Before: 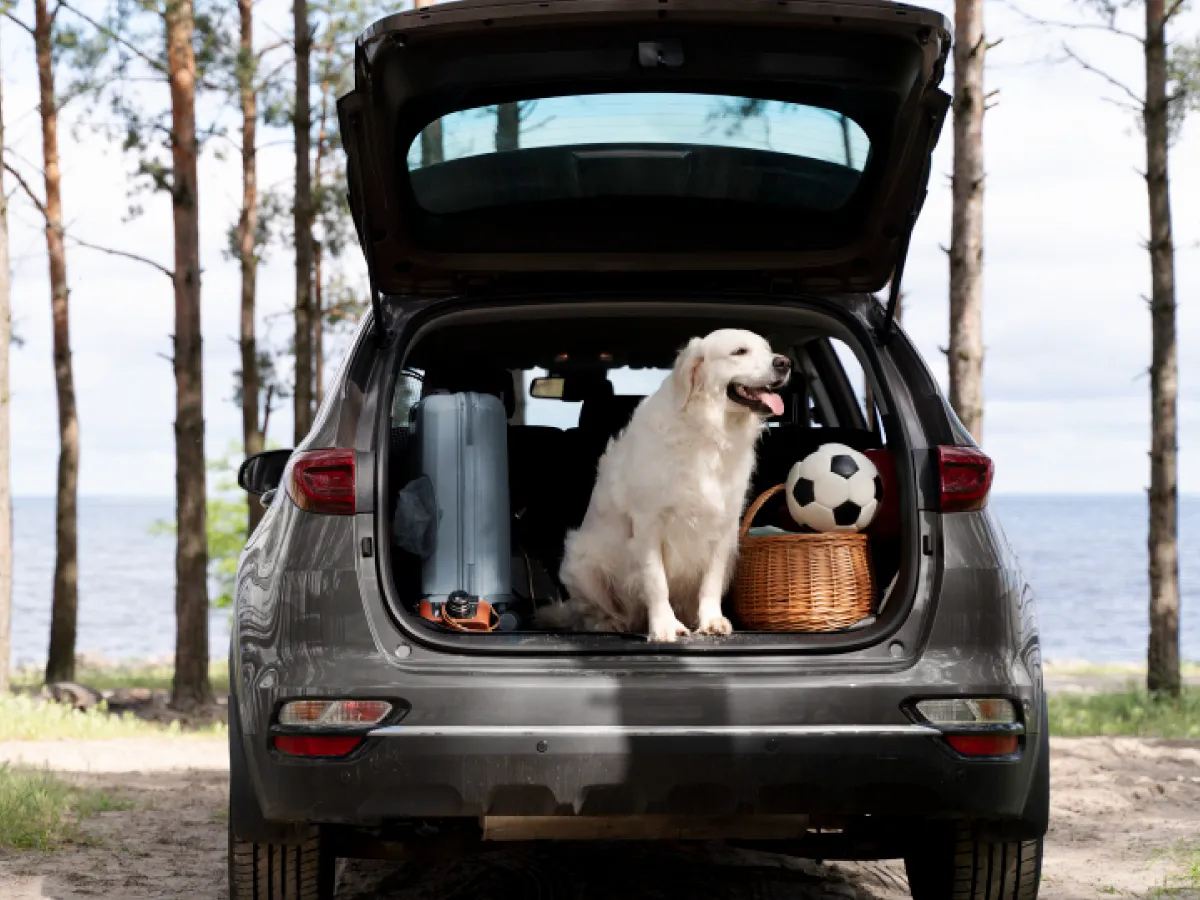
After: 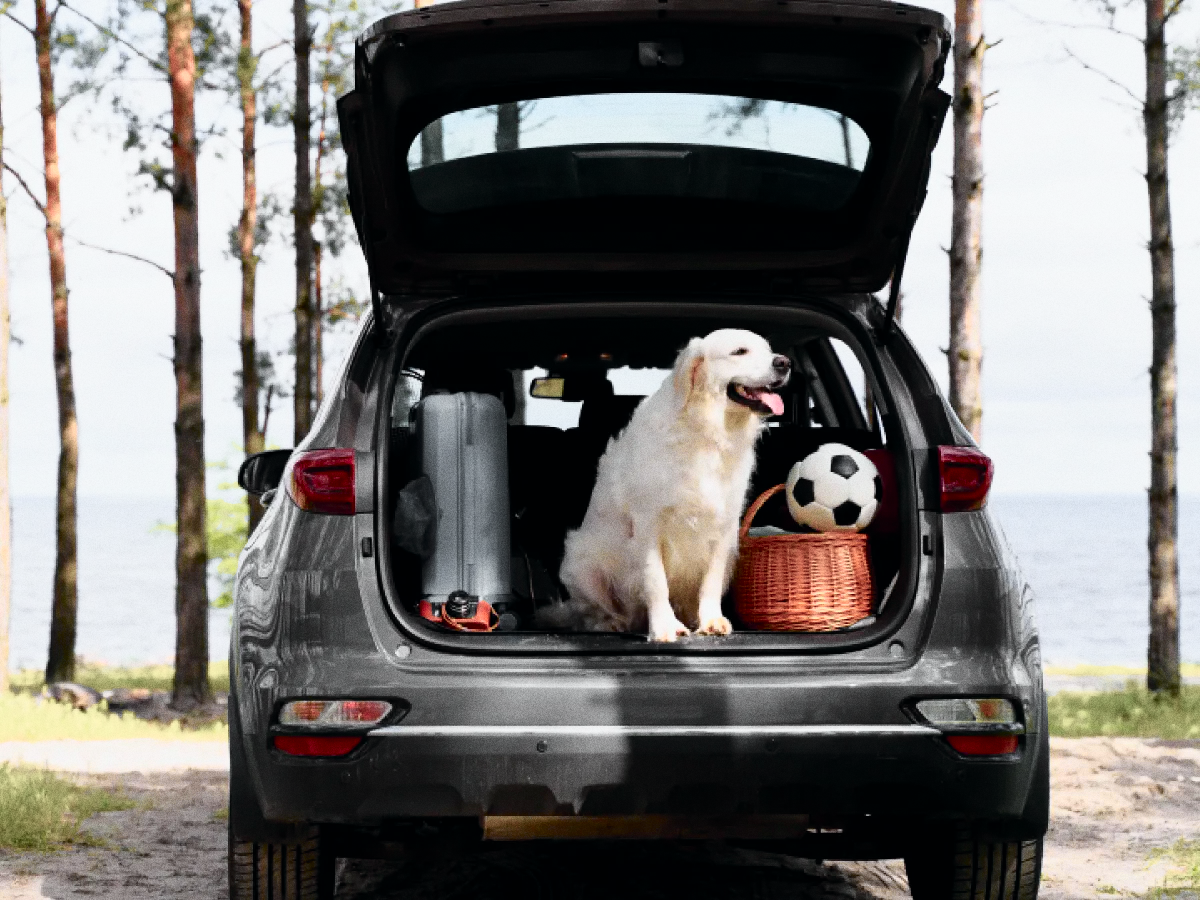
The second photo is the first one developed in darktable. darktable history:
color zones: curves: ch1 [(0.25, 0.61) (0.75, 0.248)]
tone curve: curves: ch0 [(0, 0) (0.105, 0.068) (0.195, 0.162) (0.283, 0.283) (0.384, 0.404) (0.485, 0.531) (0.638, 0.681) (0.795, 0.879) (1, 0.977)]; ch1 [(0, 0) (0.161, 0.092) (0.35, 0.33) (0.379, 0.401) (0.456, 0.469) (0.504, 0.498) (0.53, 0.532) (0.58, 0.619) (0.635, 0.671) (1, 1)]; ch2 [(0, 0) (0.371, 0.362) (0.437, 0.437) (0.483, 0.484) (0.53, 0.515) (0.56, 0.58) (0.622, 0.606) (1, 1)], color space Lab, independent channels, preserve colors none
grain: coarseness 8.68 ISO, strength 31.94%
